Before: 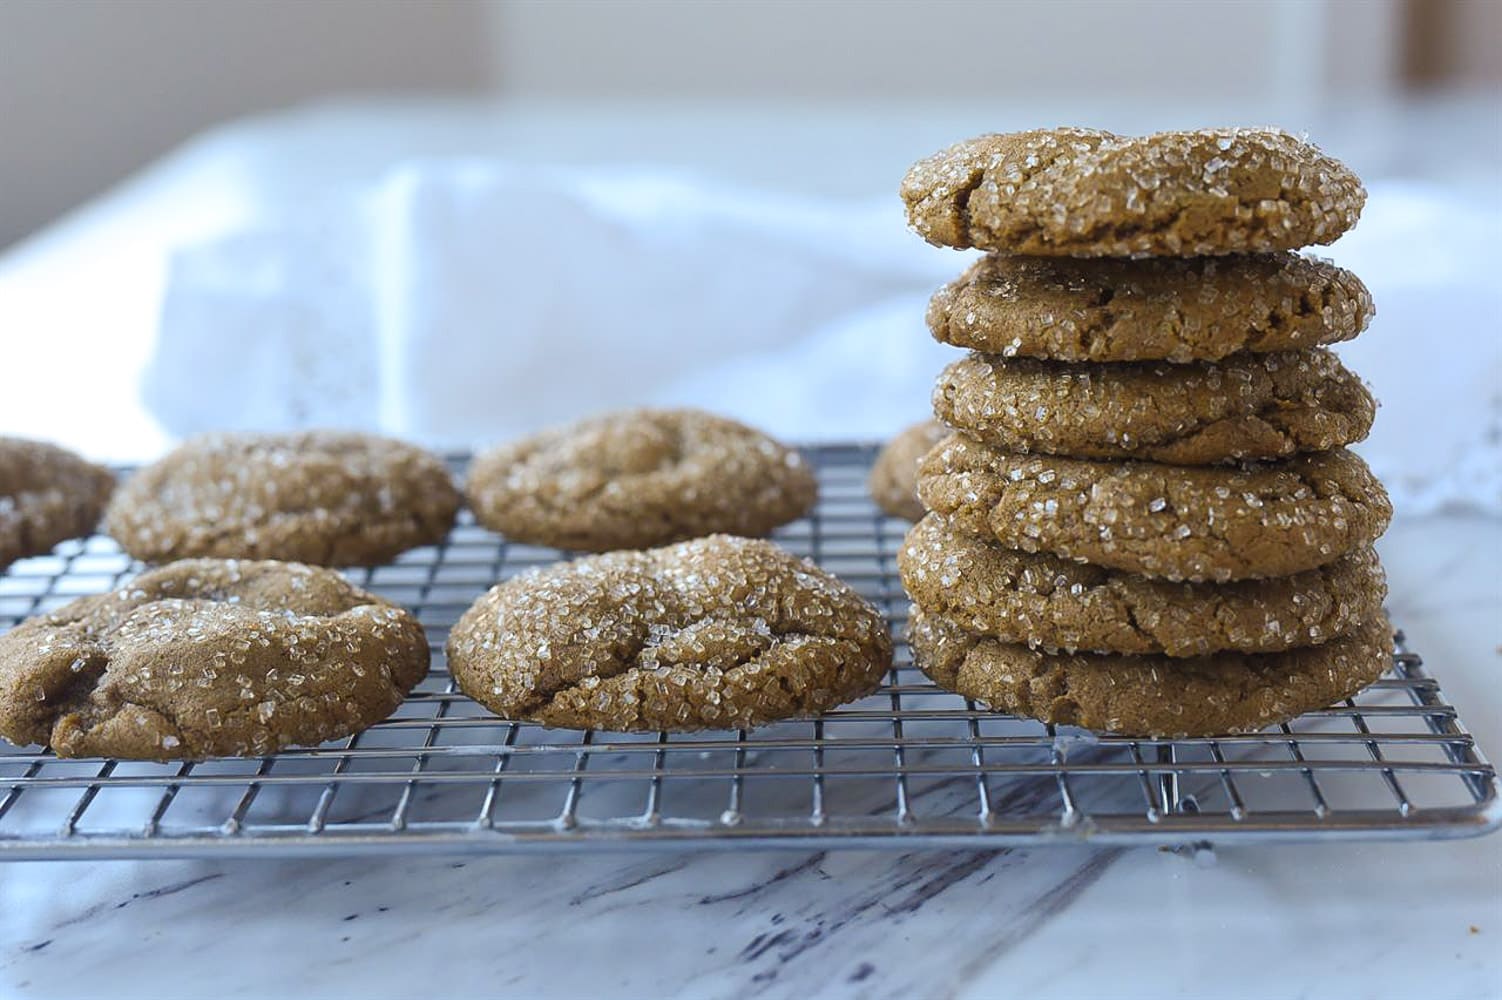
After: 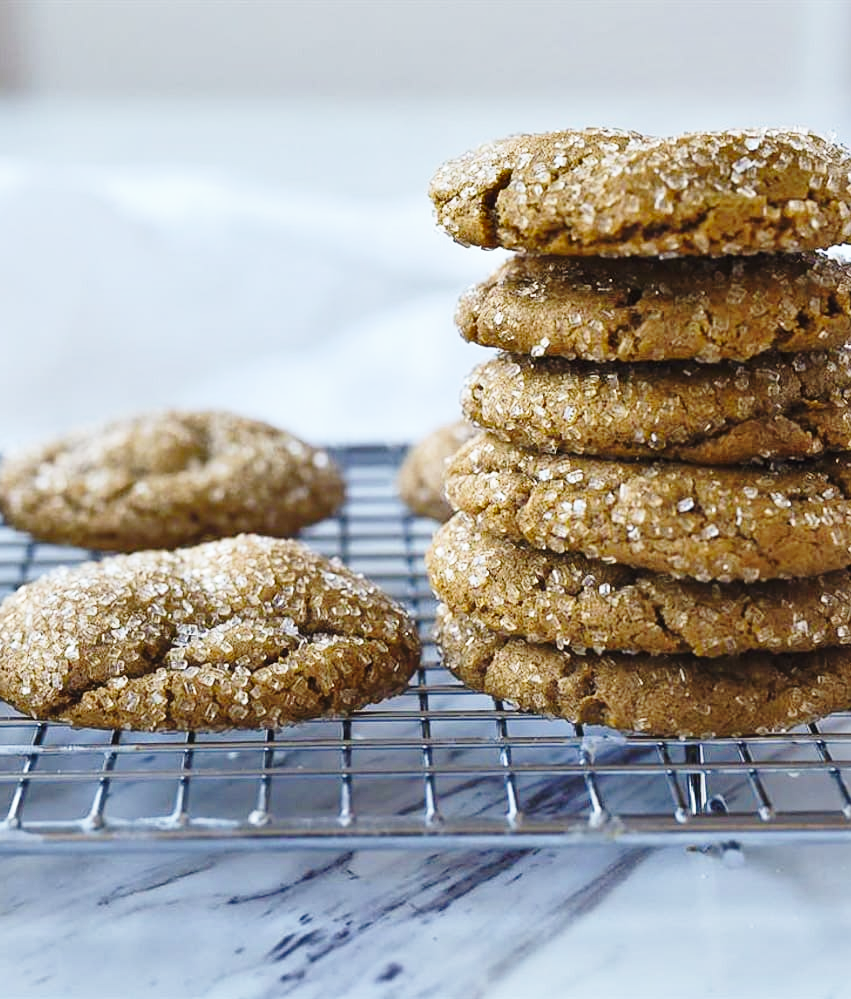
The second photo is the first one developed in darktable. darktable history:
crop: left 31.458%, top 0%, right 11.876%
shadows and highlights: shadows 32.83, highlights -47.7, soften with gaussian
base curve: curves: ch0 [(0, 0) (0.028, 0.03) (0.121, 0.232) (0.46, 0.748) (0.859, 0.968) (1, 1)], preserve colors none
